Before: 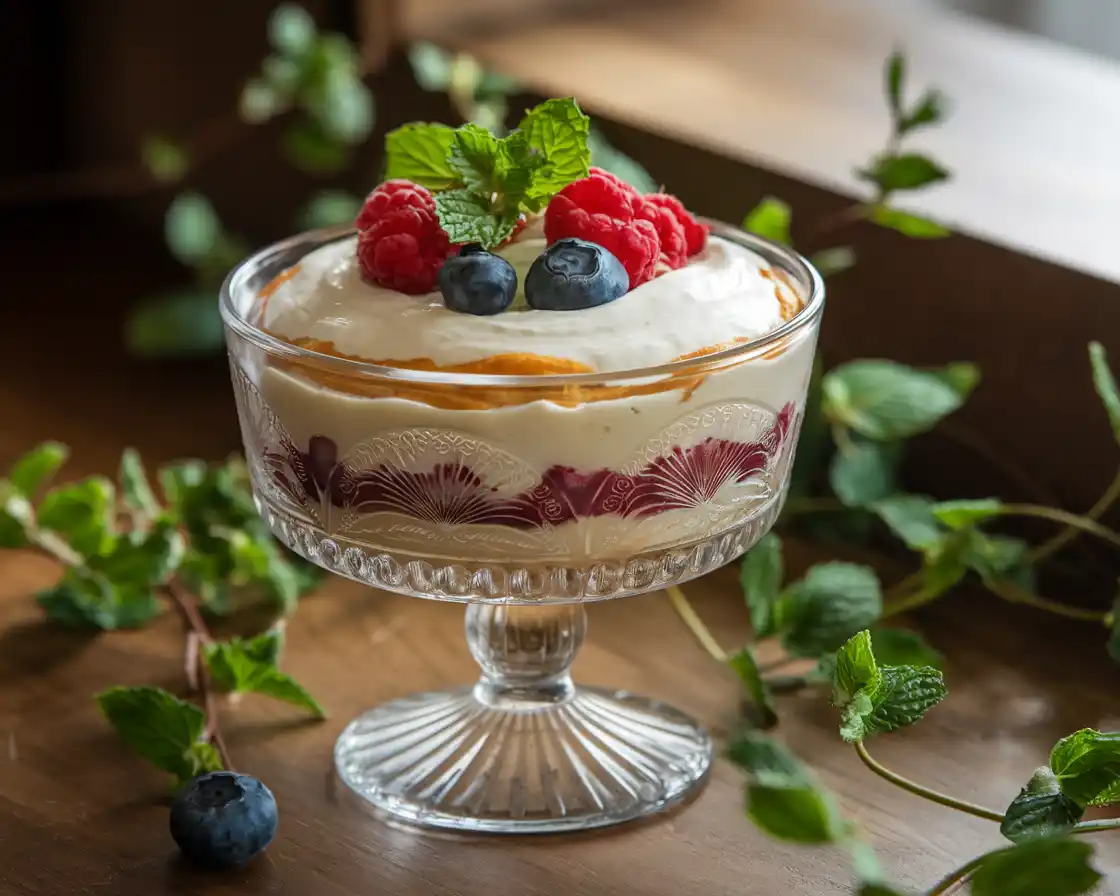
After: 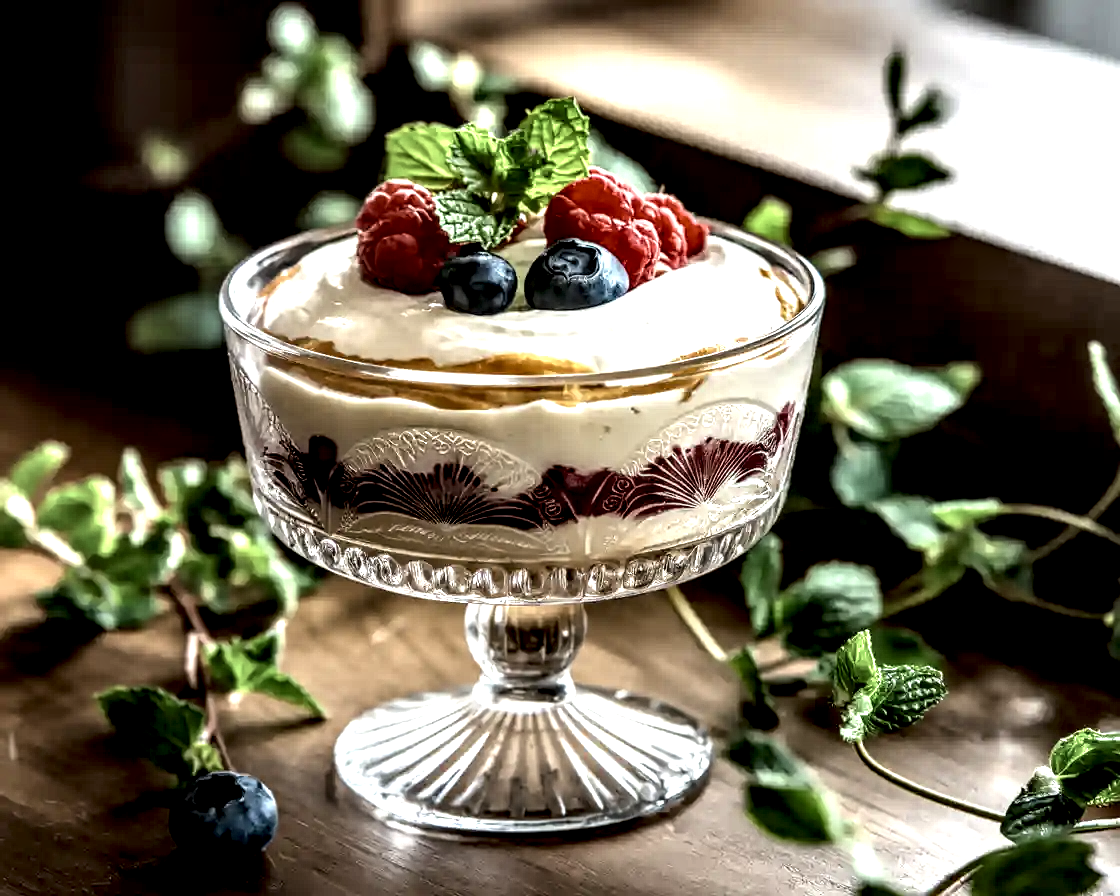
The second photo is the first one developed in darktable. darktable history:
local contrast: highlights 115%, shadows 42%, detail 294%
color zones: curves: ch1 [(0.113, 0.438) (0.75, 0.5)]; ch2 [(0.12, 0.526) (0.75, 0.5)]
